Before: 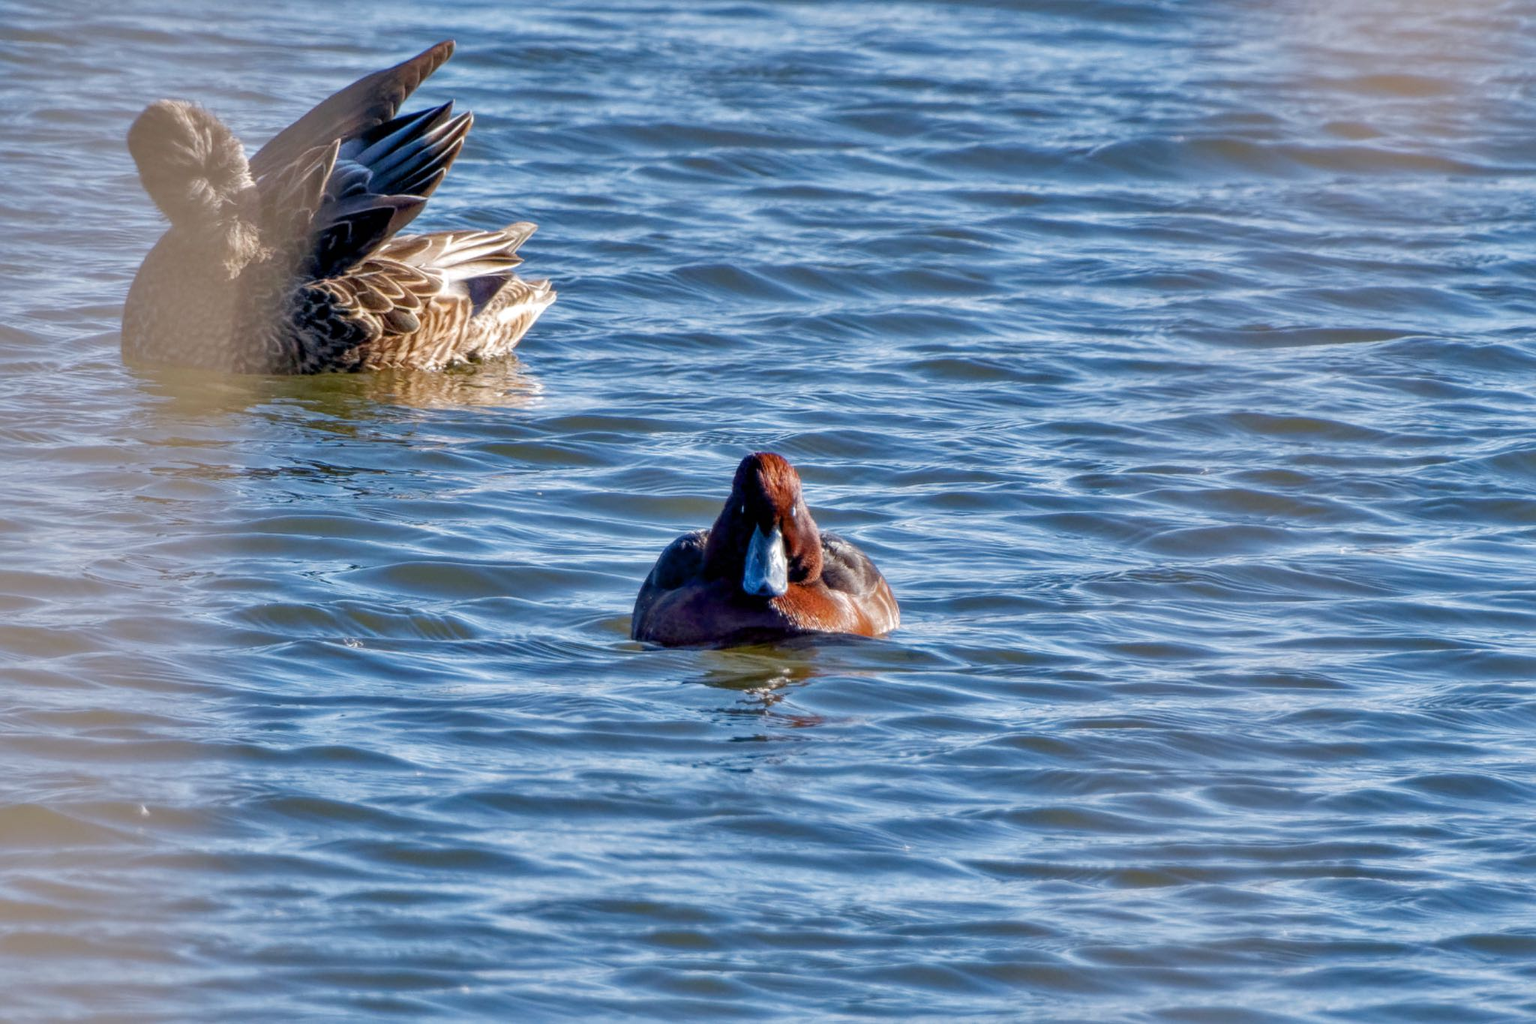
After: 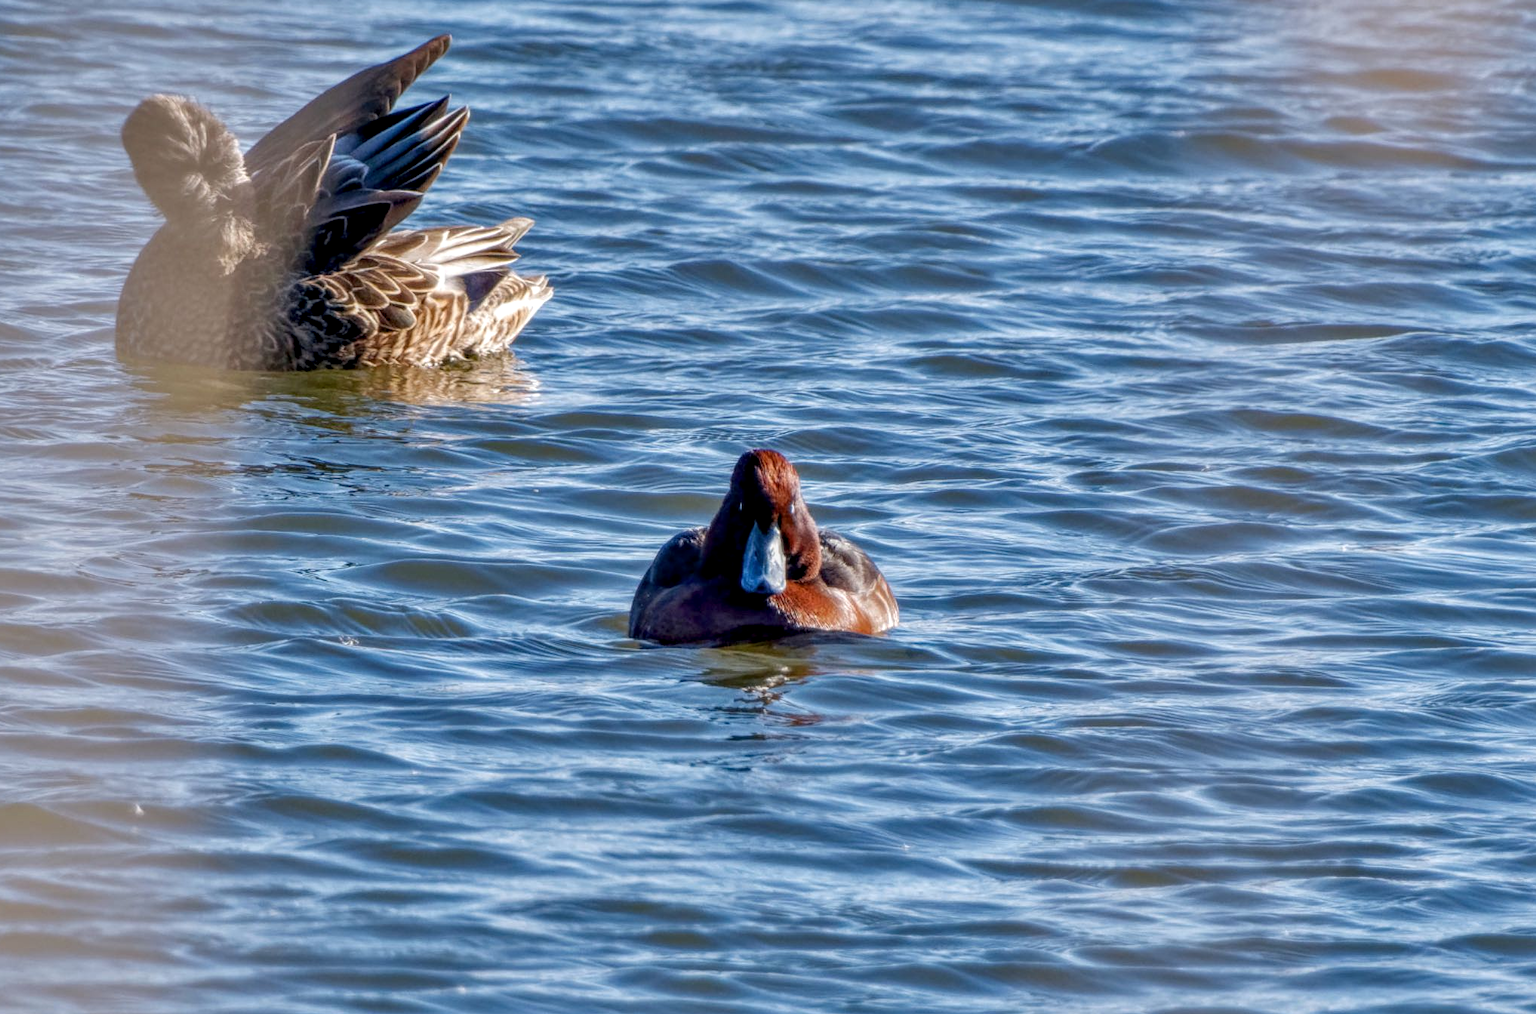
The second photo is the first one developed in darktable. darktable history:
local contrast: on, module defaults
crop: left 0.462%, top 0.644%, right 0.162%, bottom 0.835%
